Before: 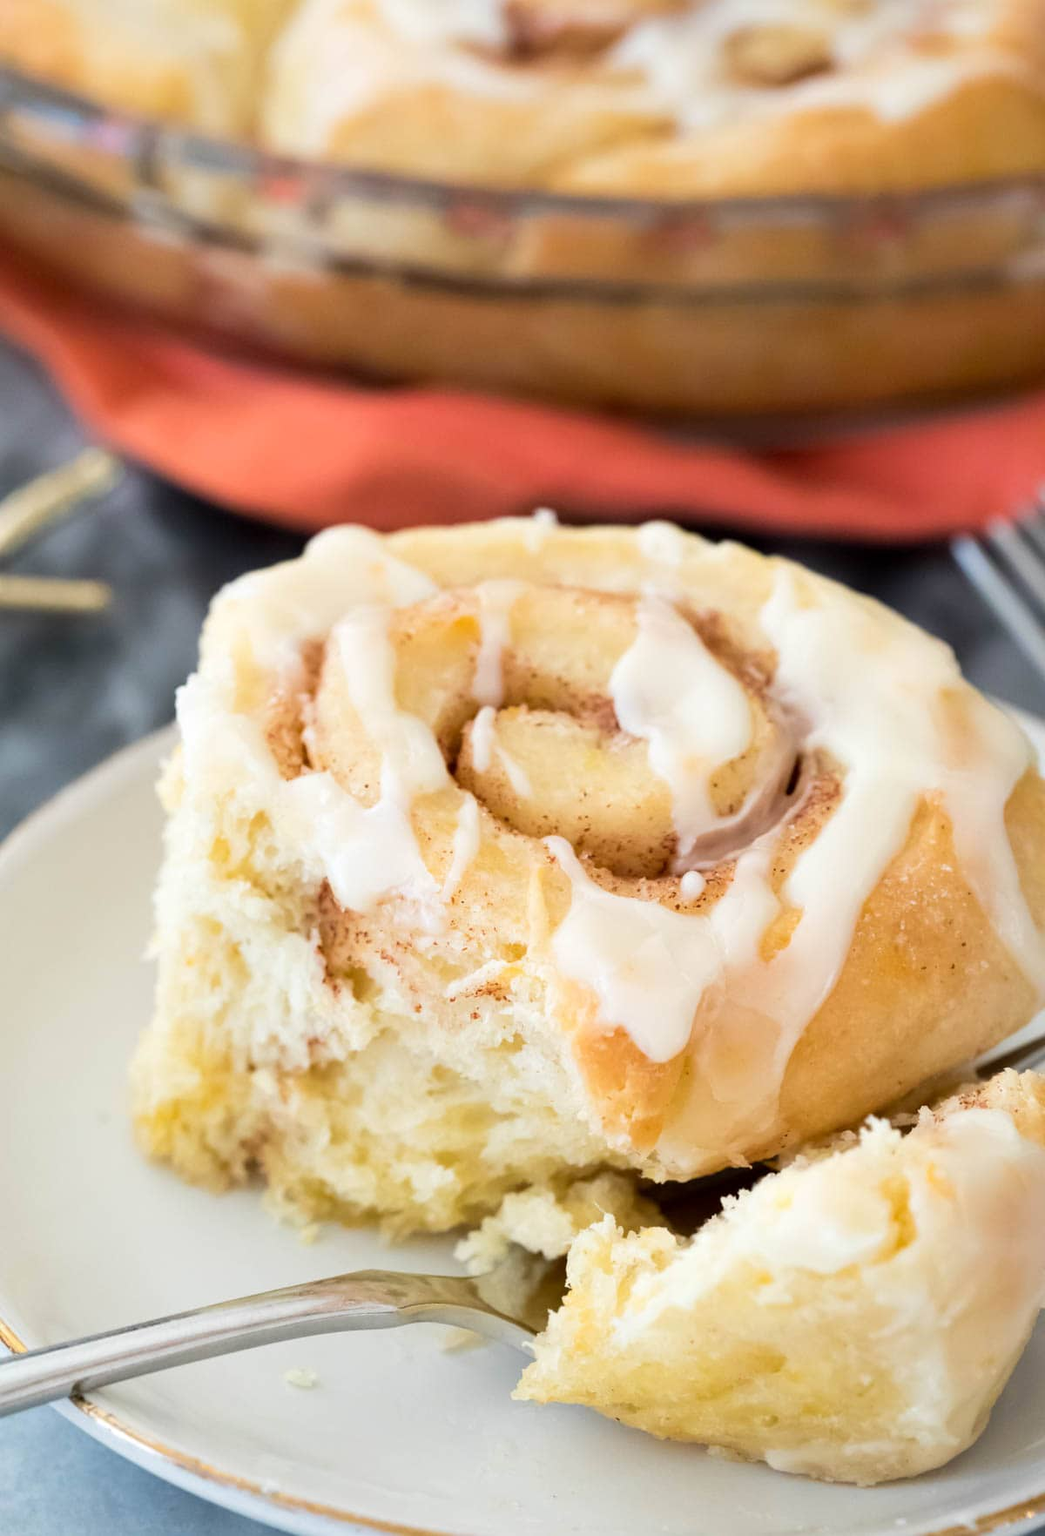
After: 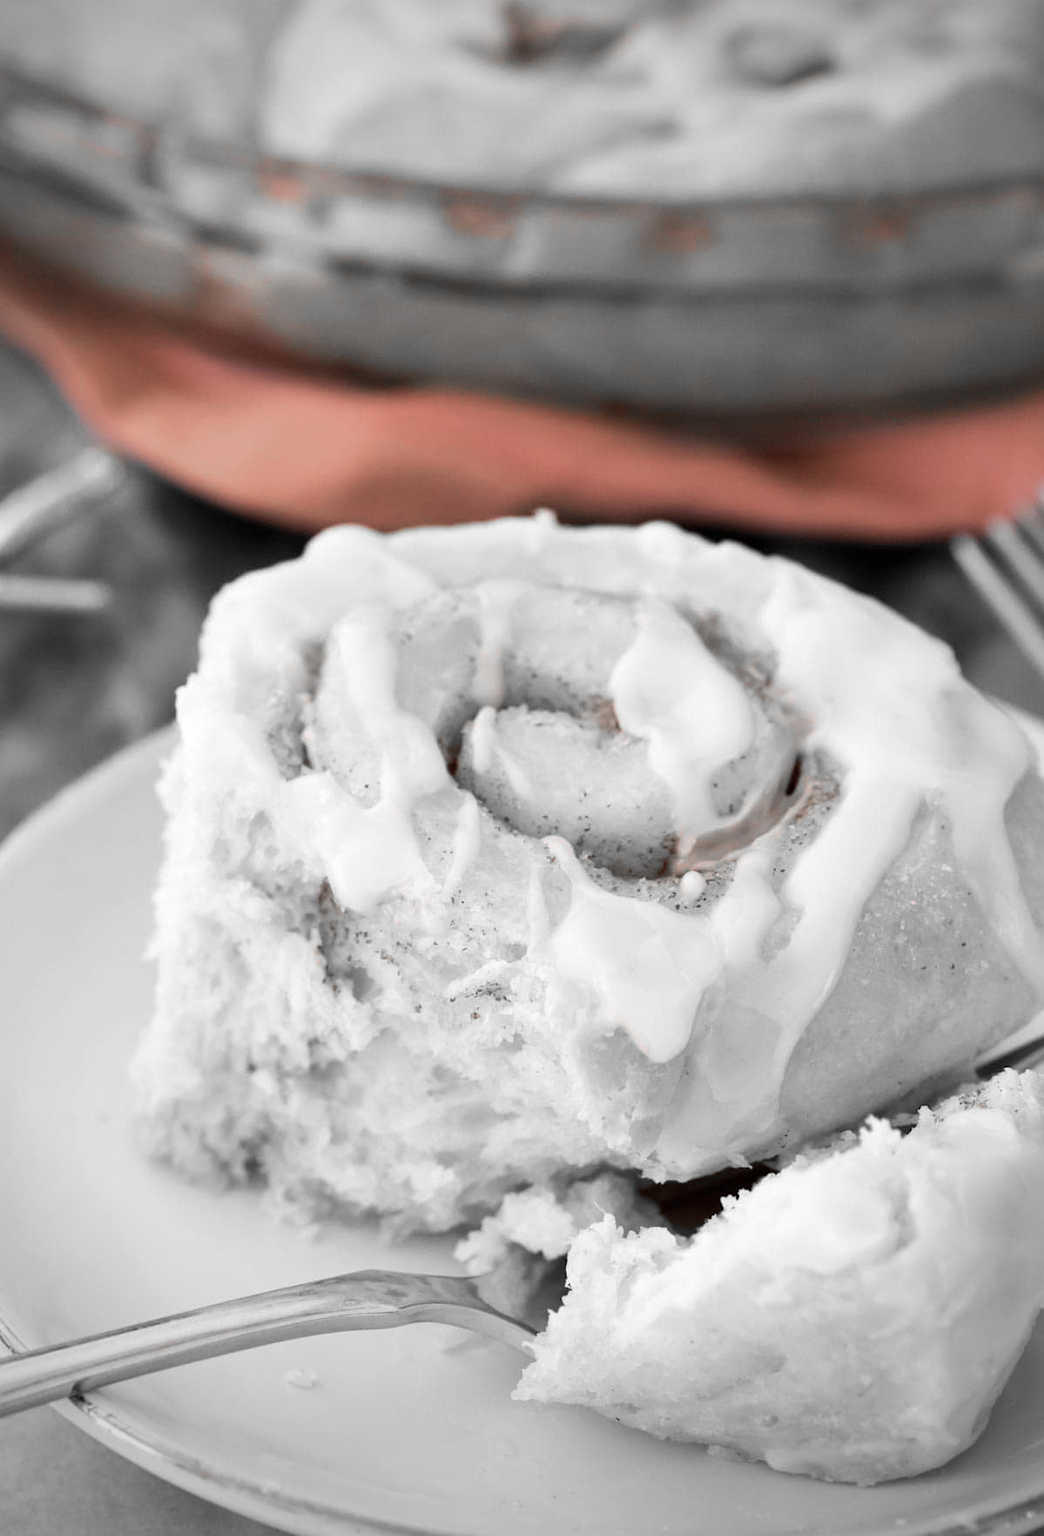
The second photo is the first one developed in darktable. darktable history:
vignetting: width/height ratio 1.094
tone equalizer: on, module defaults
color zones: curves: ch1 [(0, 0.006) (0.094, 0.285) (0.171, 0.001) (0.429, 0.001) (0.571, 0.003) (0.714, 0.004) (0.857, 0.004) (1, 0.006)]
